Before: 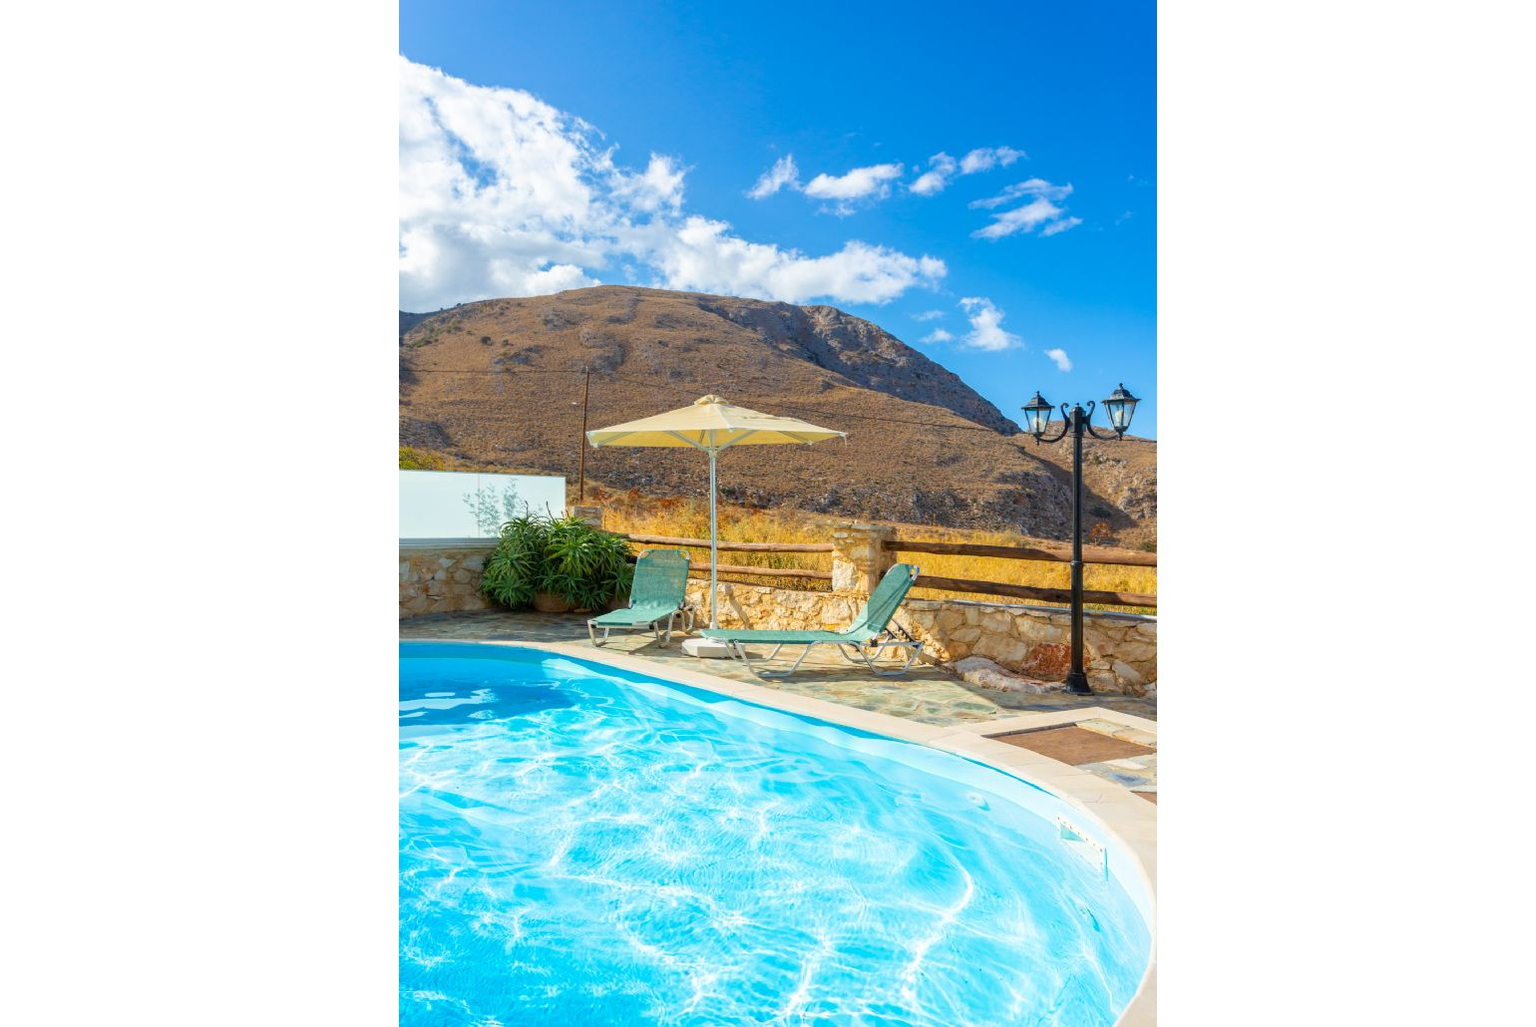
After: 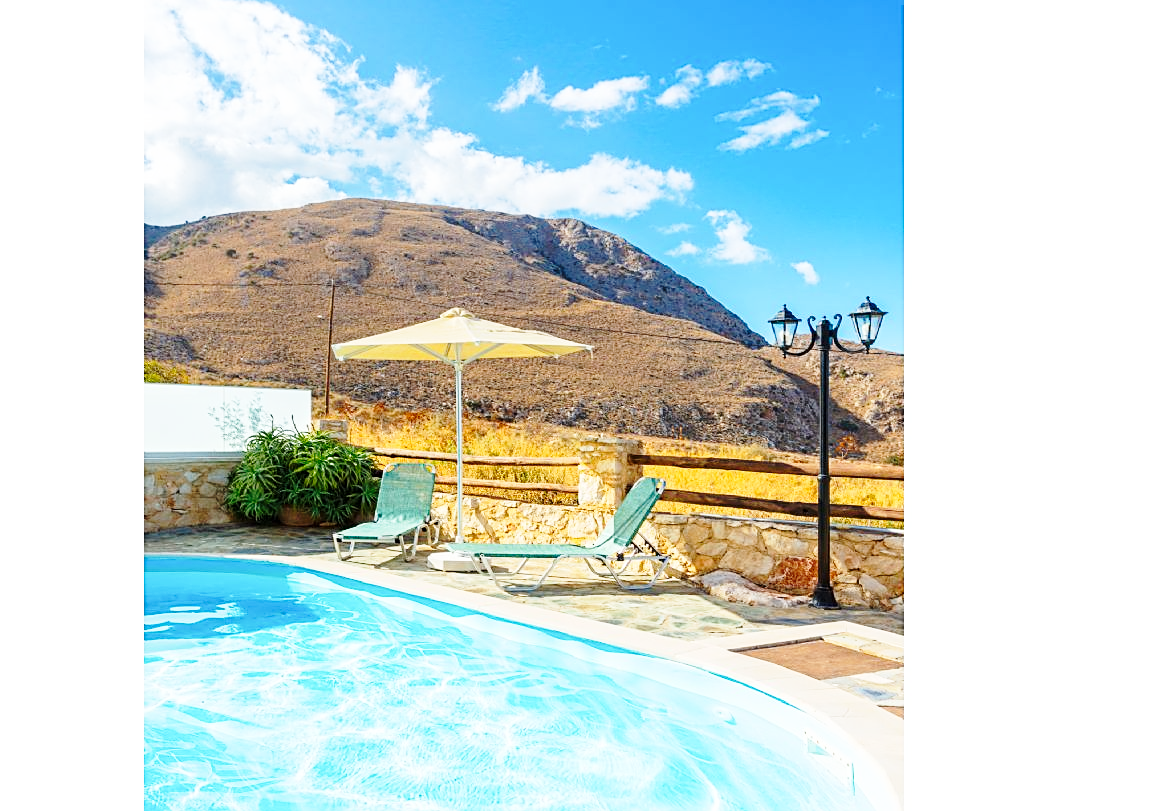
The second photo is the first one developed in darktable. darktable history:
crop: left 16.652%, top 8.638%, right 8.61%, bottom 12.586%
base curve: curves: ch0 [(0, 0) (0.028, 0.03) (0.121, 0.232) (0.46, 0.748) (0.859, 0.968) (1, 1)], preserve colors none
sharpen: on, module defaults
